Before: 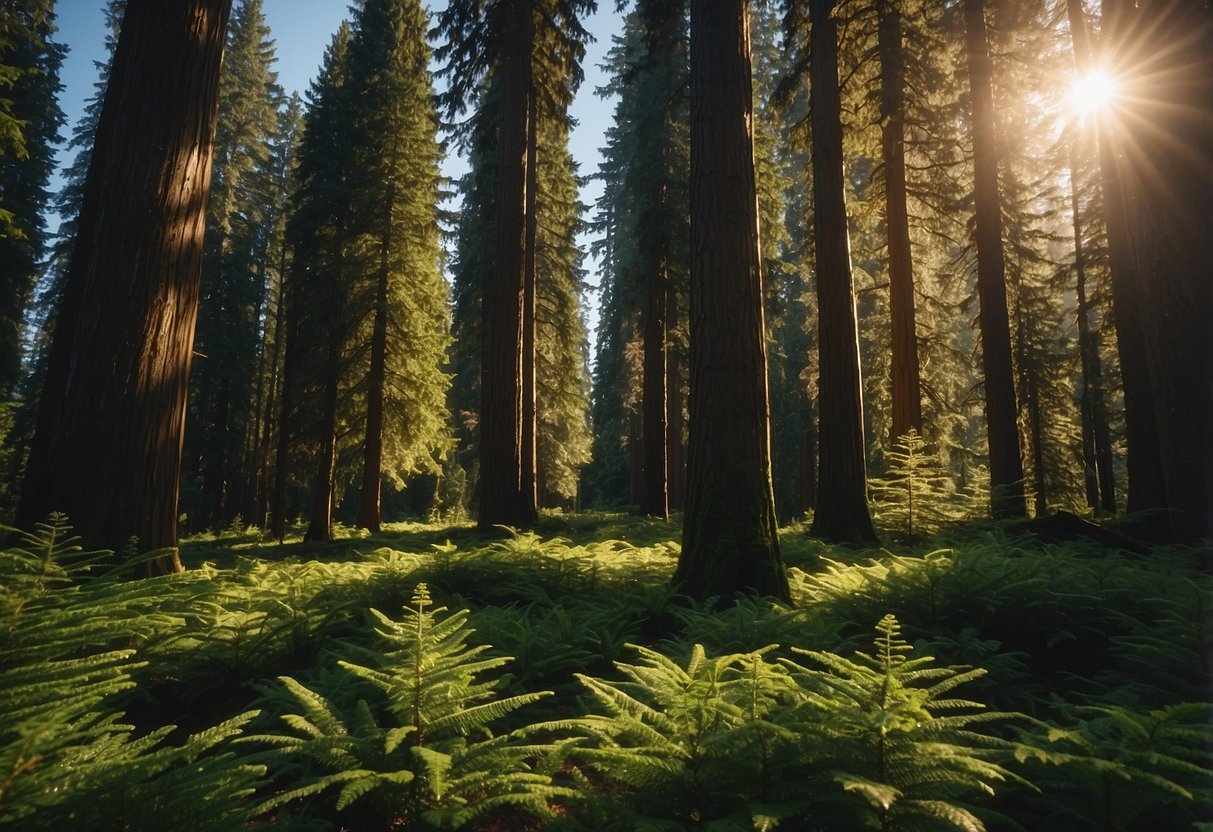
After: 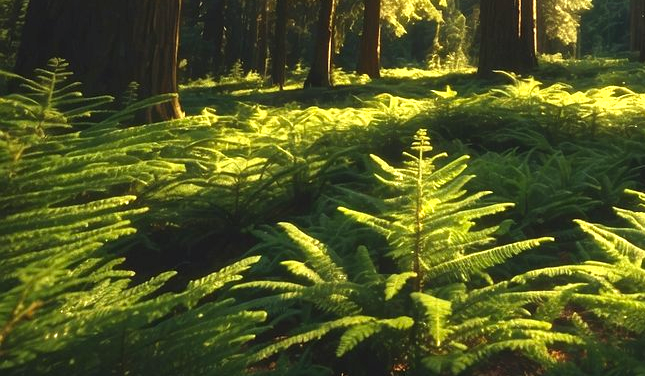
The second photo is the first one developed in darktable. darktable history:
color correction: highlights a* -5.72, highlights b* 10.92
crop and rotate: top 54.585%, right 46.75%, bottom 0.114%
exposure: black level correction 0, exposure 1.2 EV, compensate exposure bias true, compensate highlight preservation false
